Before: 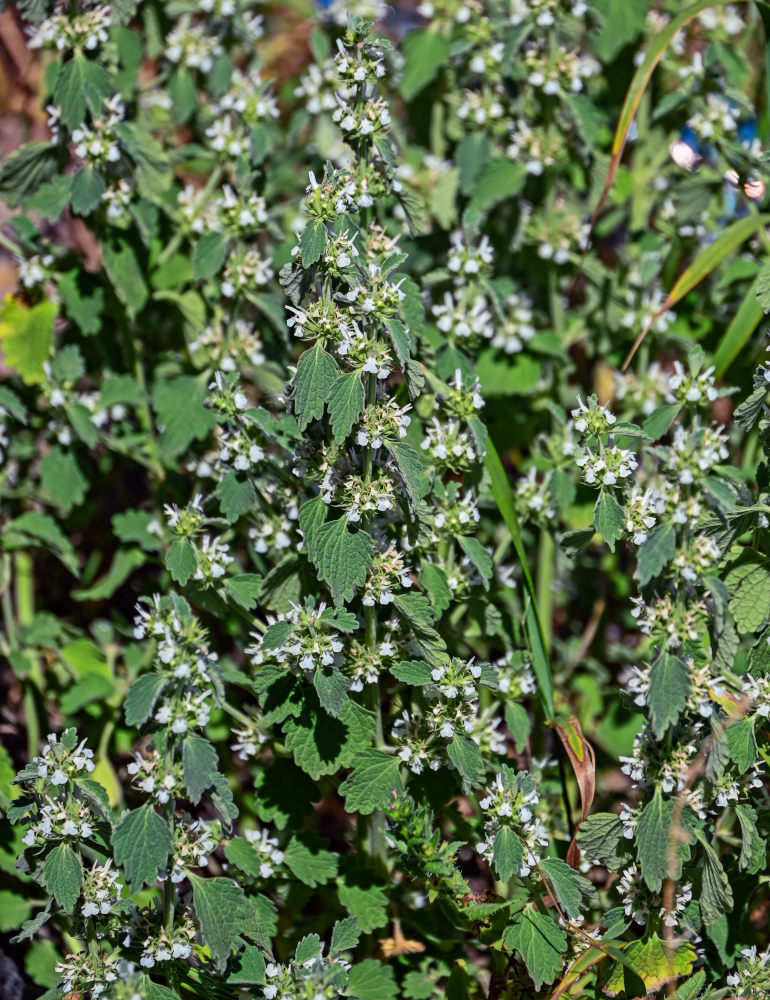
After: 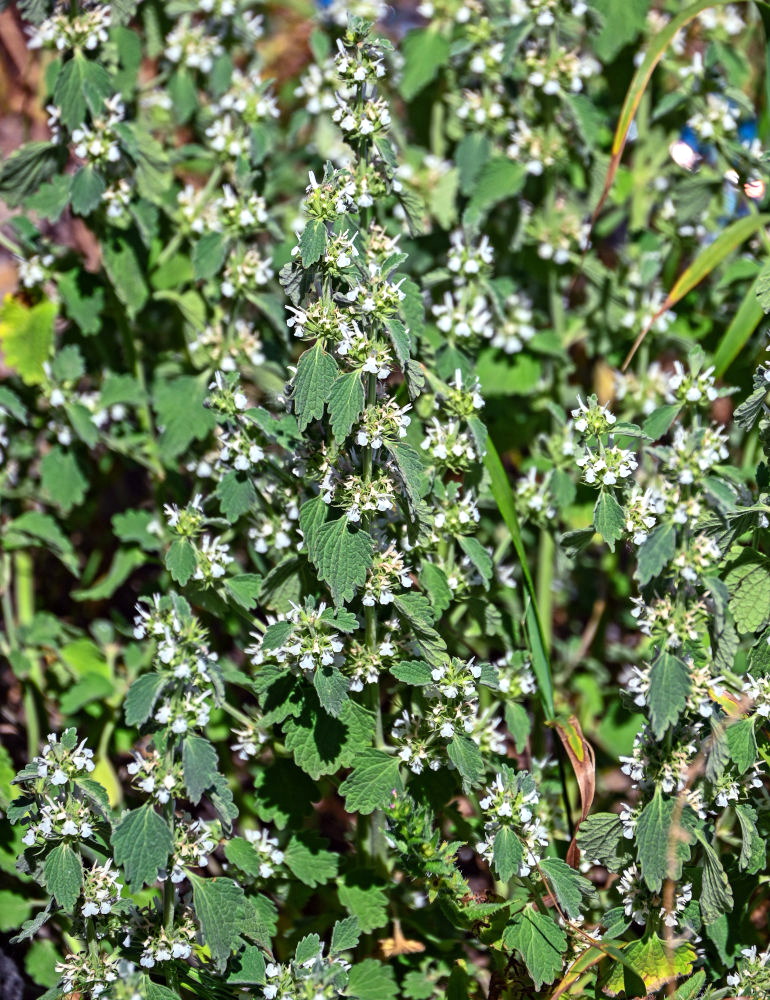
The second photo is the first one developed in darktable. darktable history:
exposure: exposure 0.441 EV, compensate exposure bias true, compensate highlight preservation false
